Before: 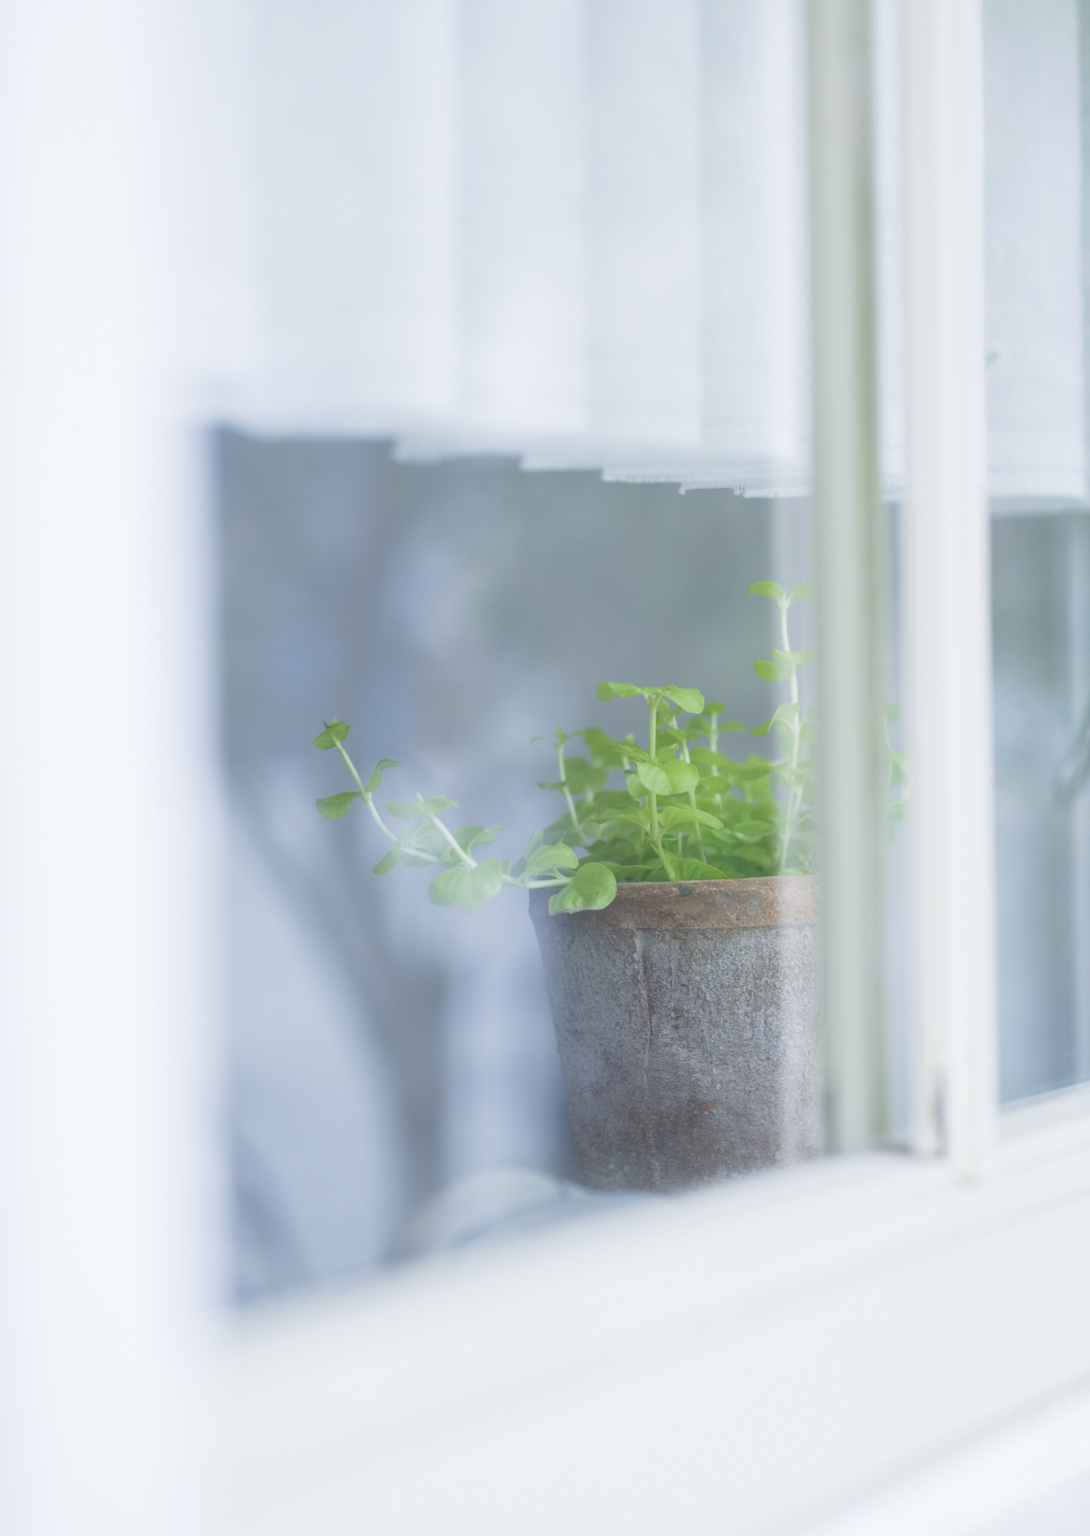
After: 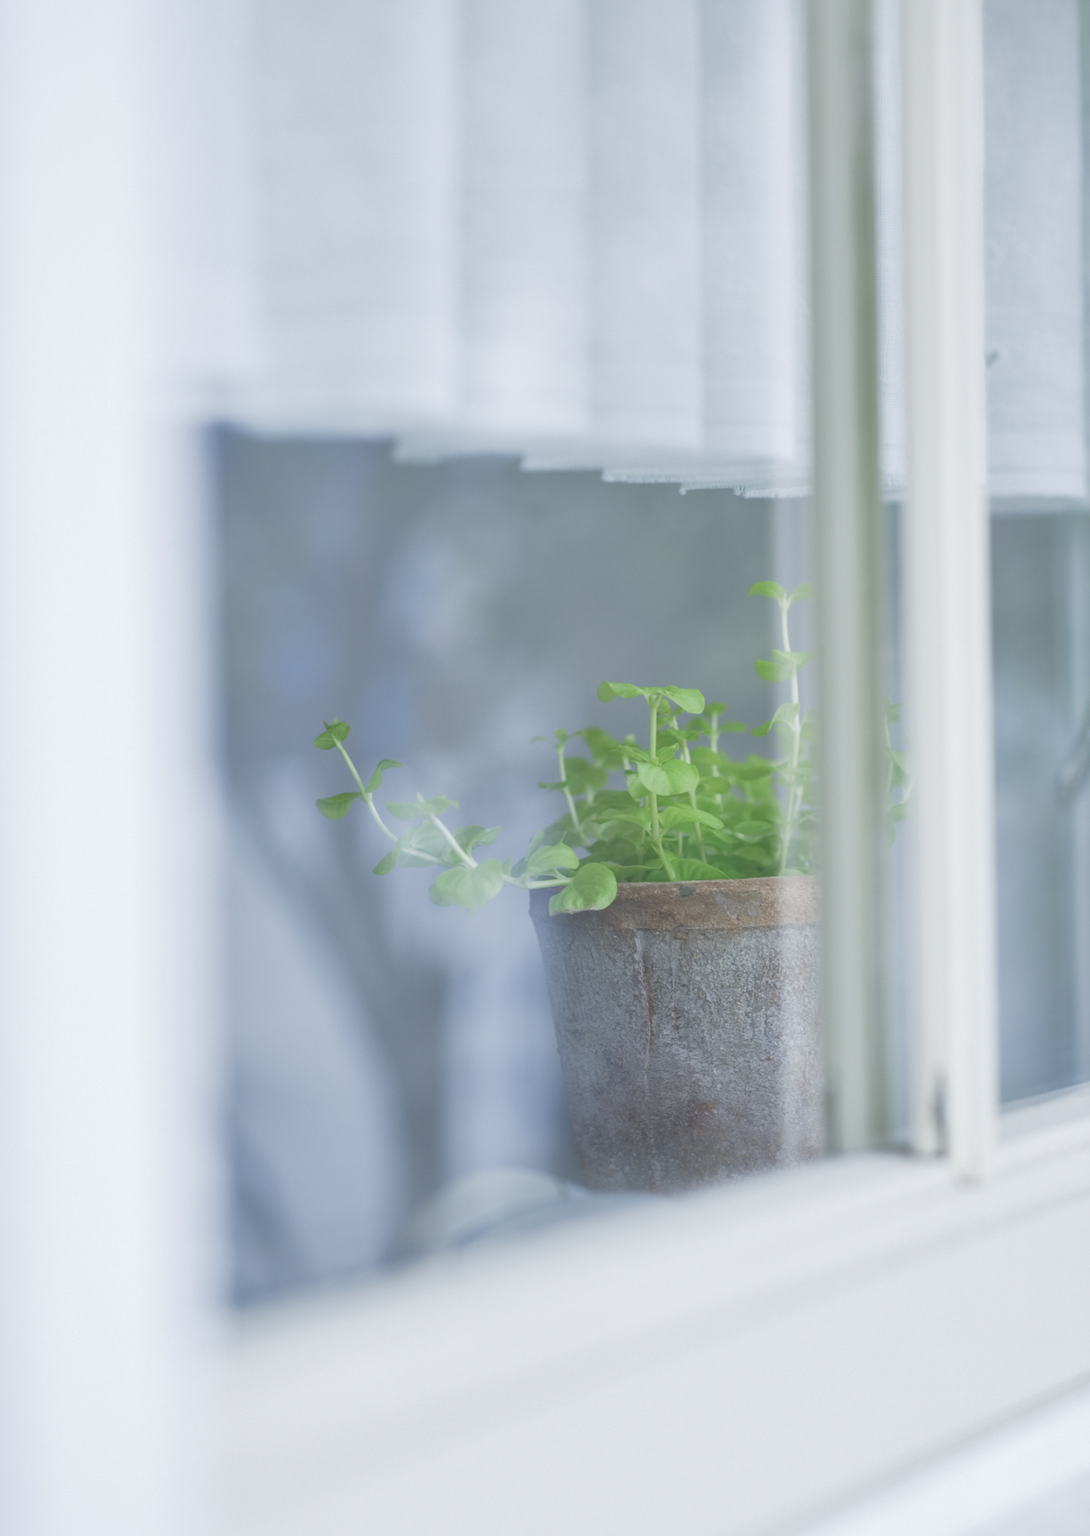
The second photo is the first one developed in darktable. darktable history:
shadows and highlights: on, module defaults
color zones: curves: ch1 [(0.113, 0.438) (0.75, 0.5)]; ch2 [(0.12, 0.526) (0.75, 0.5)]
